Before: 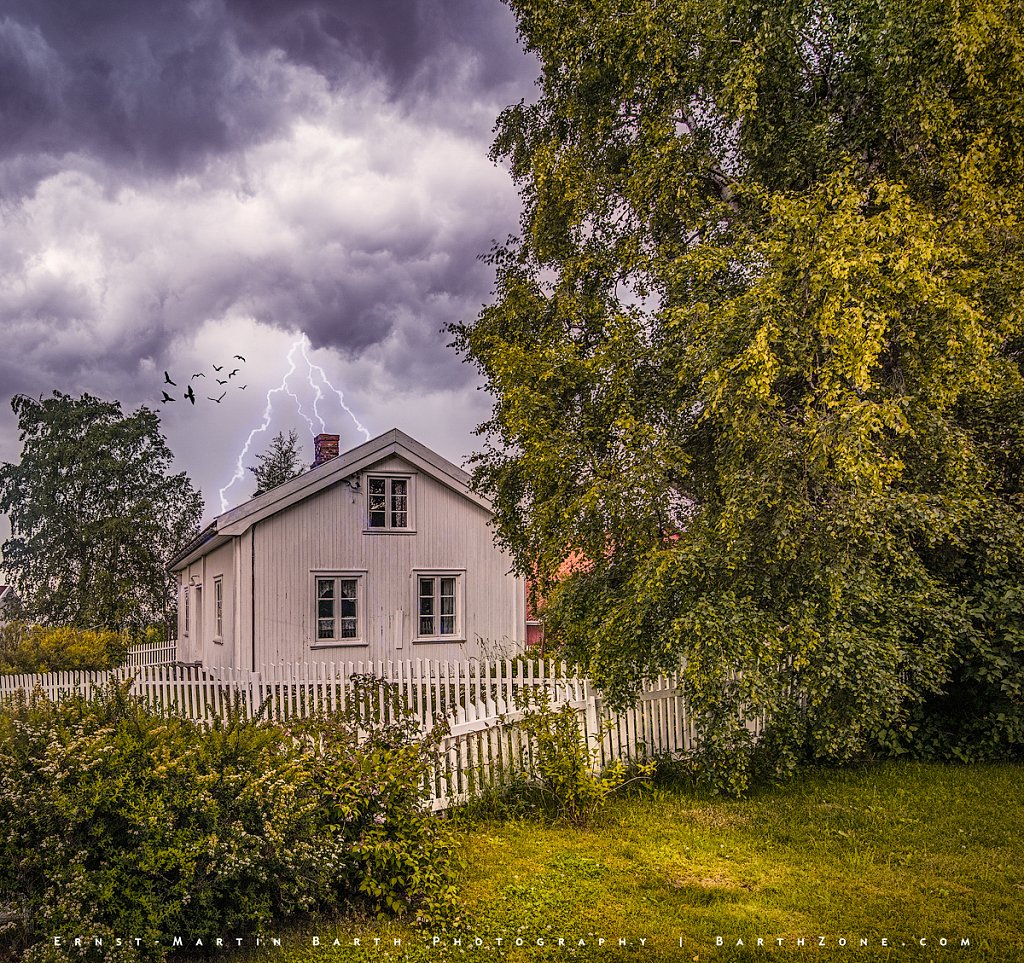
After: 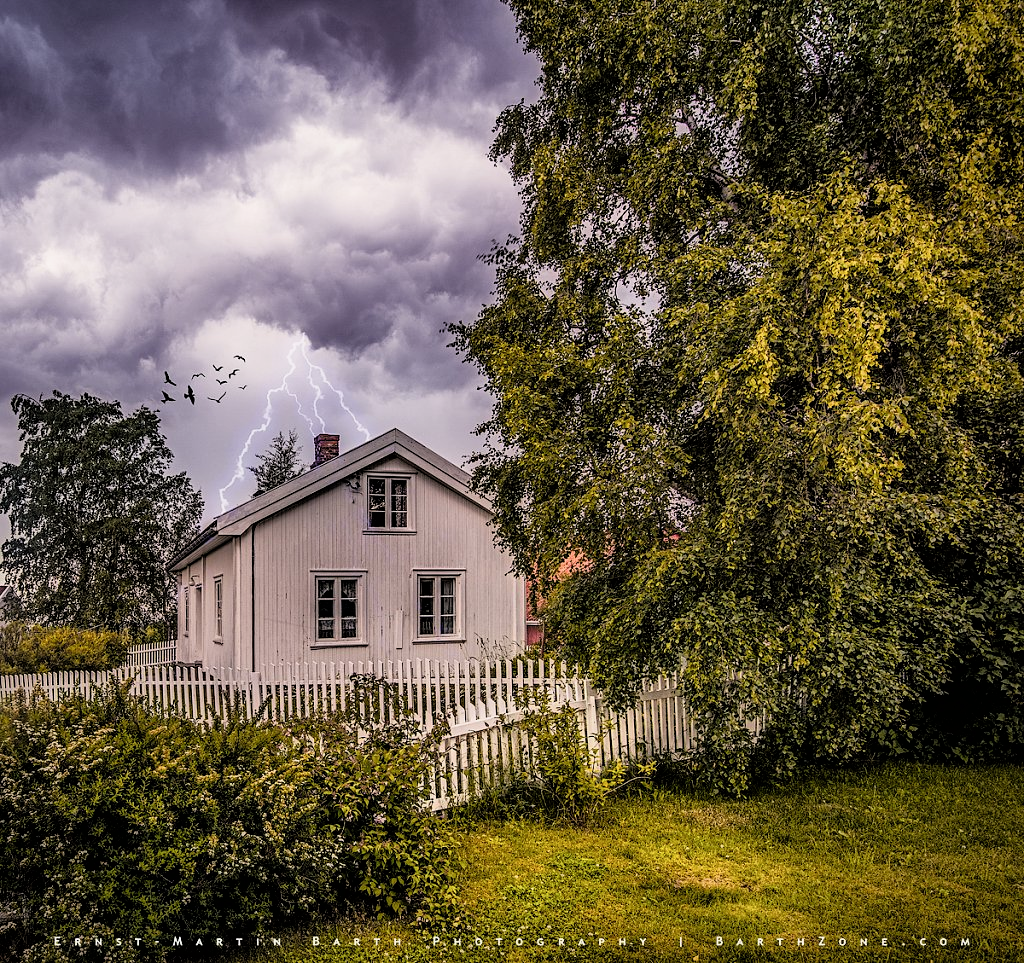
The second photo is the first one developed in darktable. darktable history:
color calibration: illuminant same as pipeline (D50), adaptation XYZ, x 0.345, y 0.358, temperature 5014.27 K
filmic rgb: black relative exposure -4.9 EV, white relative exposure 2.83 EV, hardness 3.7
